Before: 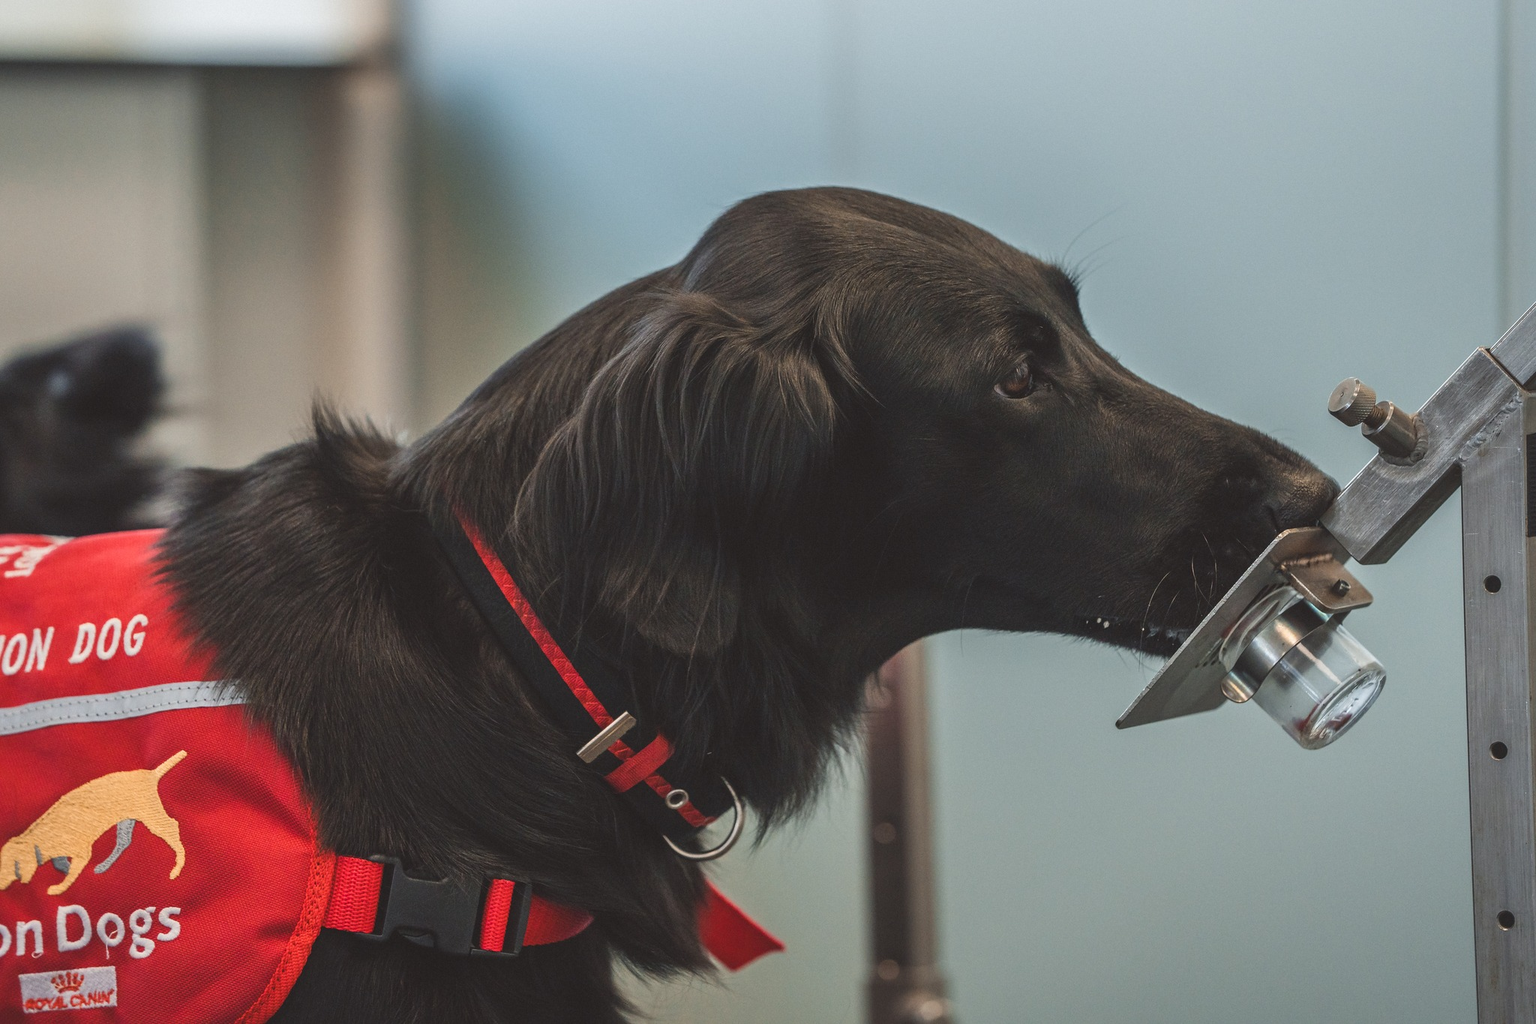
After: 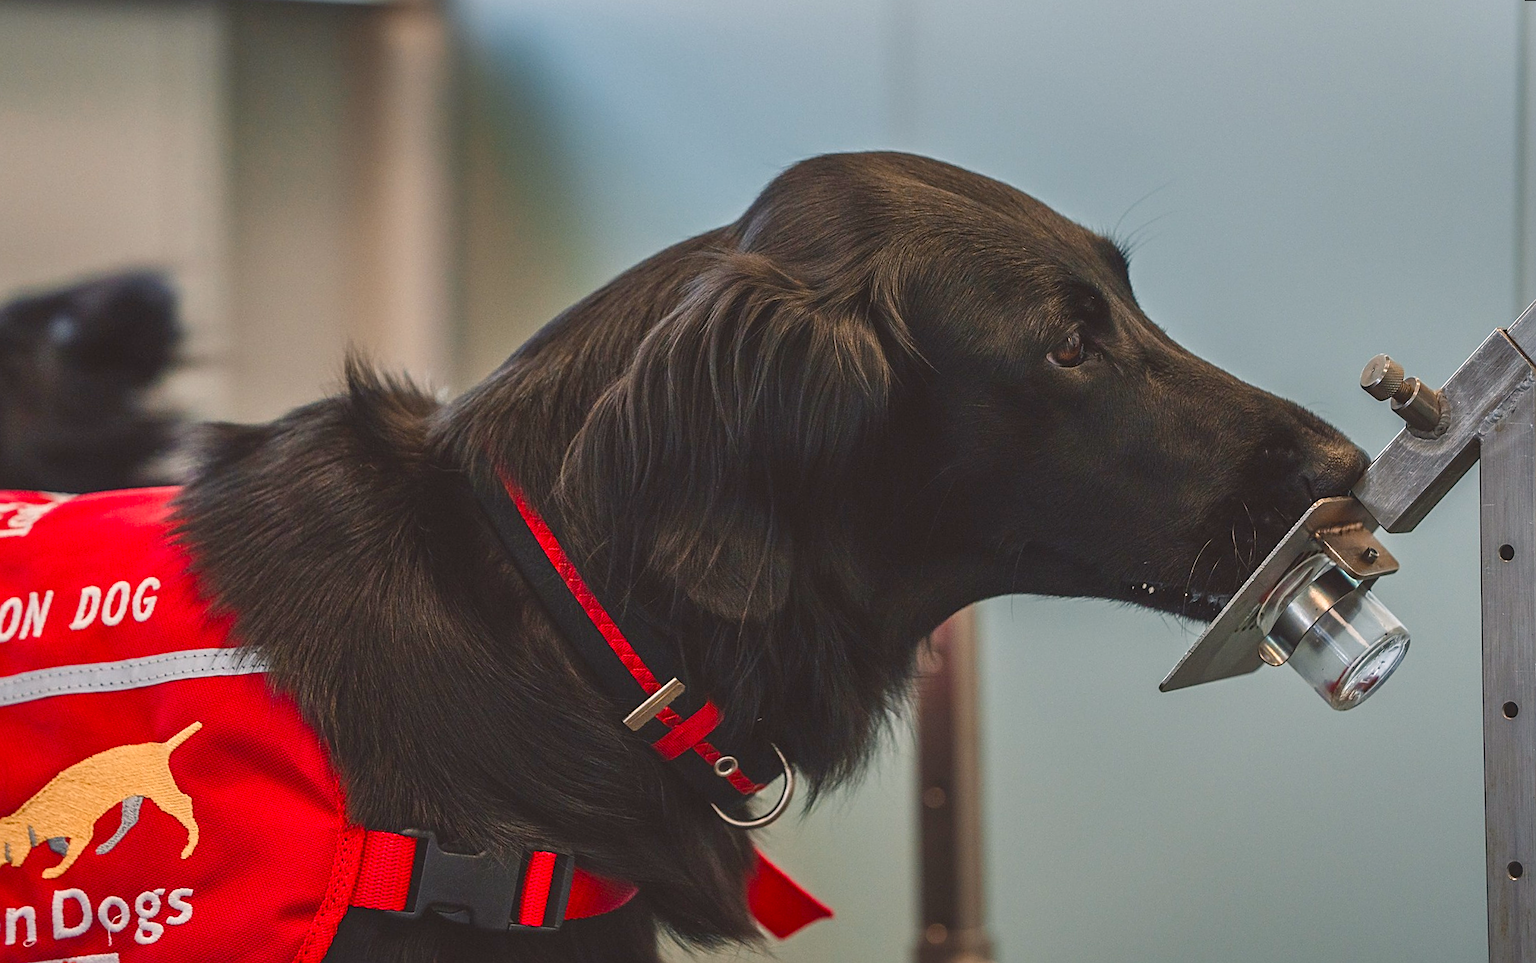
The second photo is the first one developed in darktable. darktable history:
sharpen: on, module defaults
rotate and perspective: rotation 0.679°, lens shift (horizontal) 0.136, crop left 0.009, crop right 0.991, crop top 0.078, crop bottom 0.95
shadows and highlights: shadows 22.7, highlights -48.71, soften with gaussian
color correction: highlights a* 3.22, highlights b* 1.93, saturation 1.19
color balance rgb: perceptual saturation grading › global saturation 20%, perceptual saturation grading › highlights -25%, perceptual saturation grading › shadows 25%
